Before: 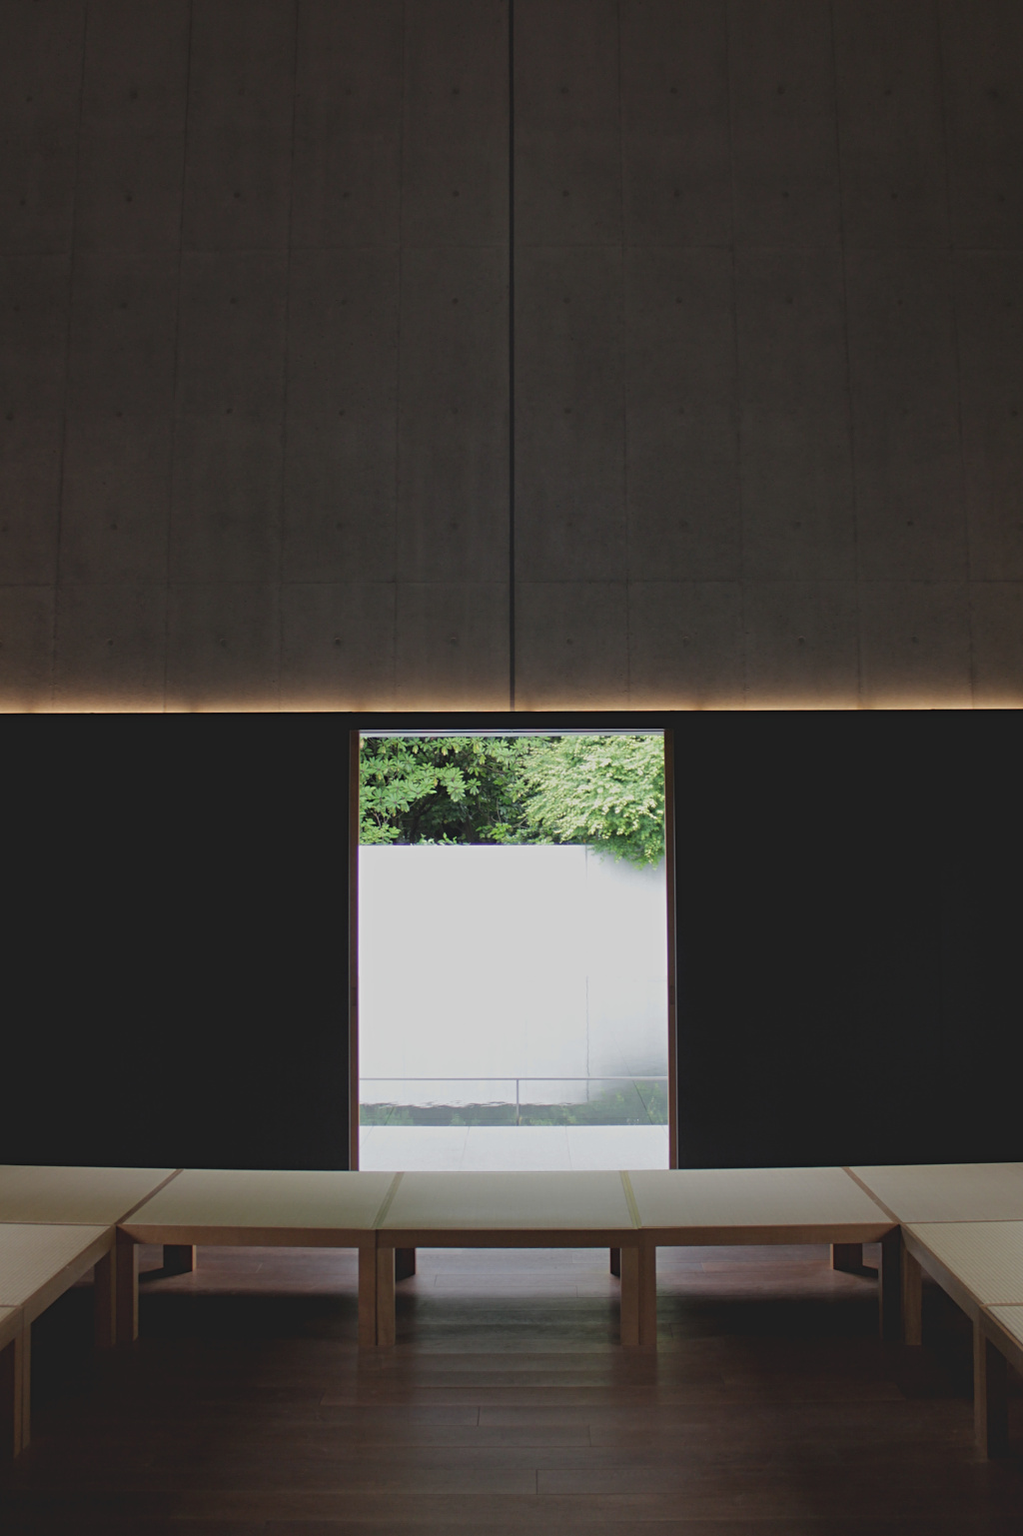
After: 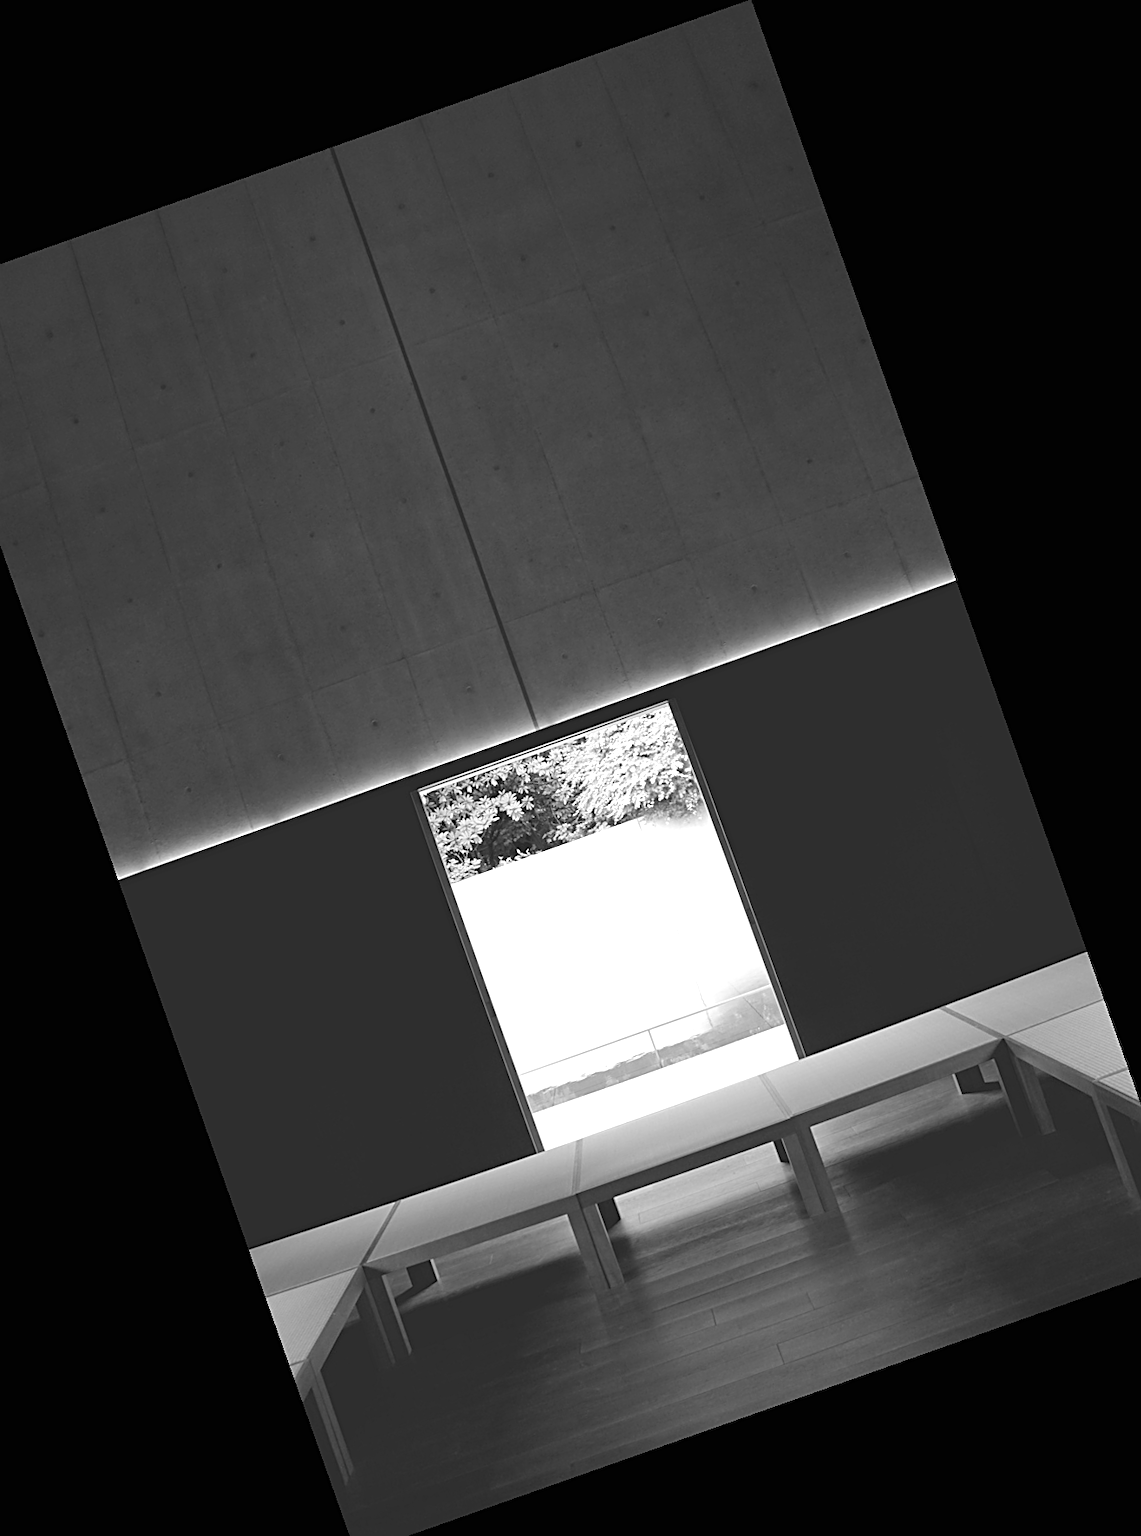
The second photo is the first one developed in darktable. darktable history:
contrast brightness saturation: saturation -0.05
rotate and perspective: automatic cropping original format, crop left 0, crop top 0
crop and rotate: angle 19.43°, left 6.812%, right 4.125%, bottom 1.087%
exposure: black level correction 0, exposure 0.953 EV, compensate exposure bias true, compensate highlight preservation false
sharpen: on, module defaults
color balance rgb: on, module defaults
monochrome: on, module defaults
